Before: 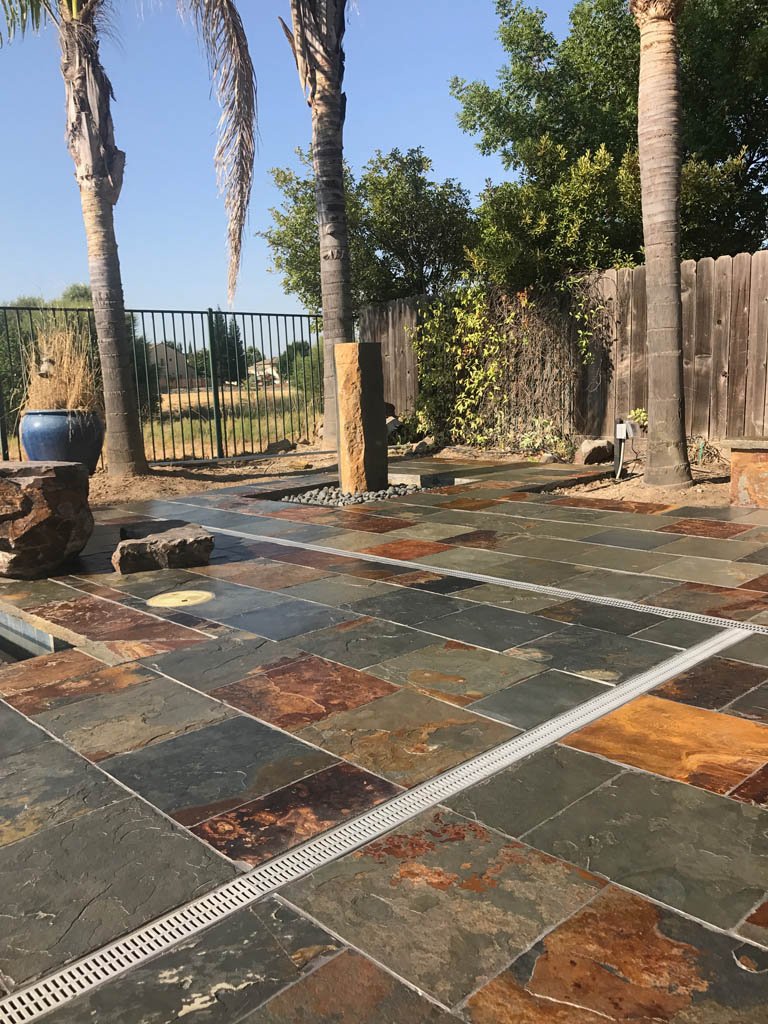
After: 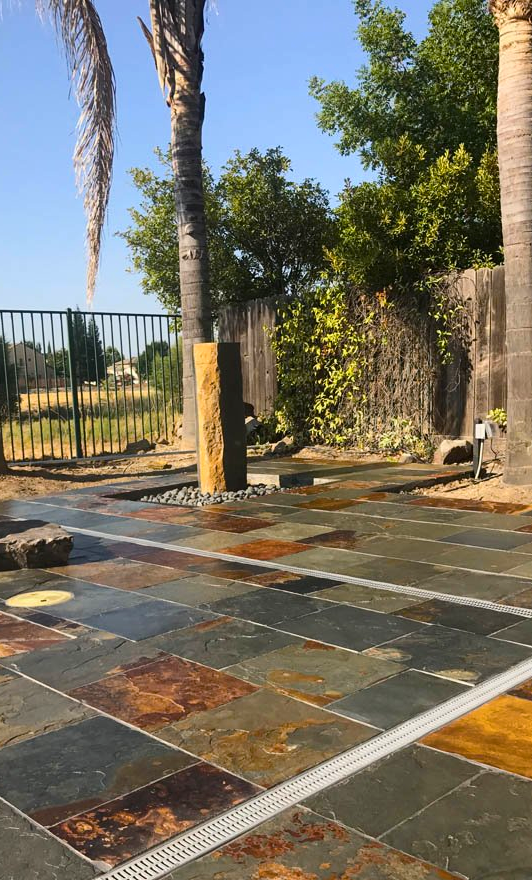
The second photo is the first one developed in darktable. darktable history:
contrast brightness saturation: contrast 0.11, saturation -0.17
color balance rgb: linear chroma grading › global chroma 15%, perceptual saturation grading › global saturation 30%
exposure: compensate highlight preservation false
crop: left 18.479%, right 12.2%, bottom 13.971%
